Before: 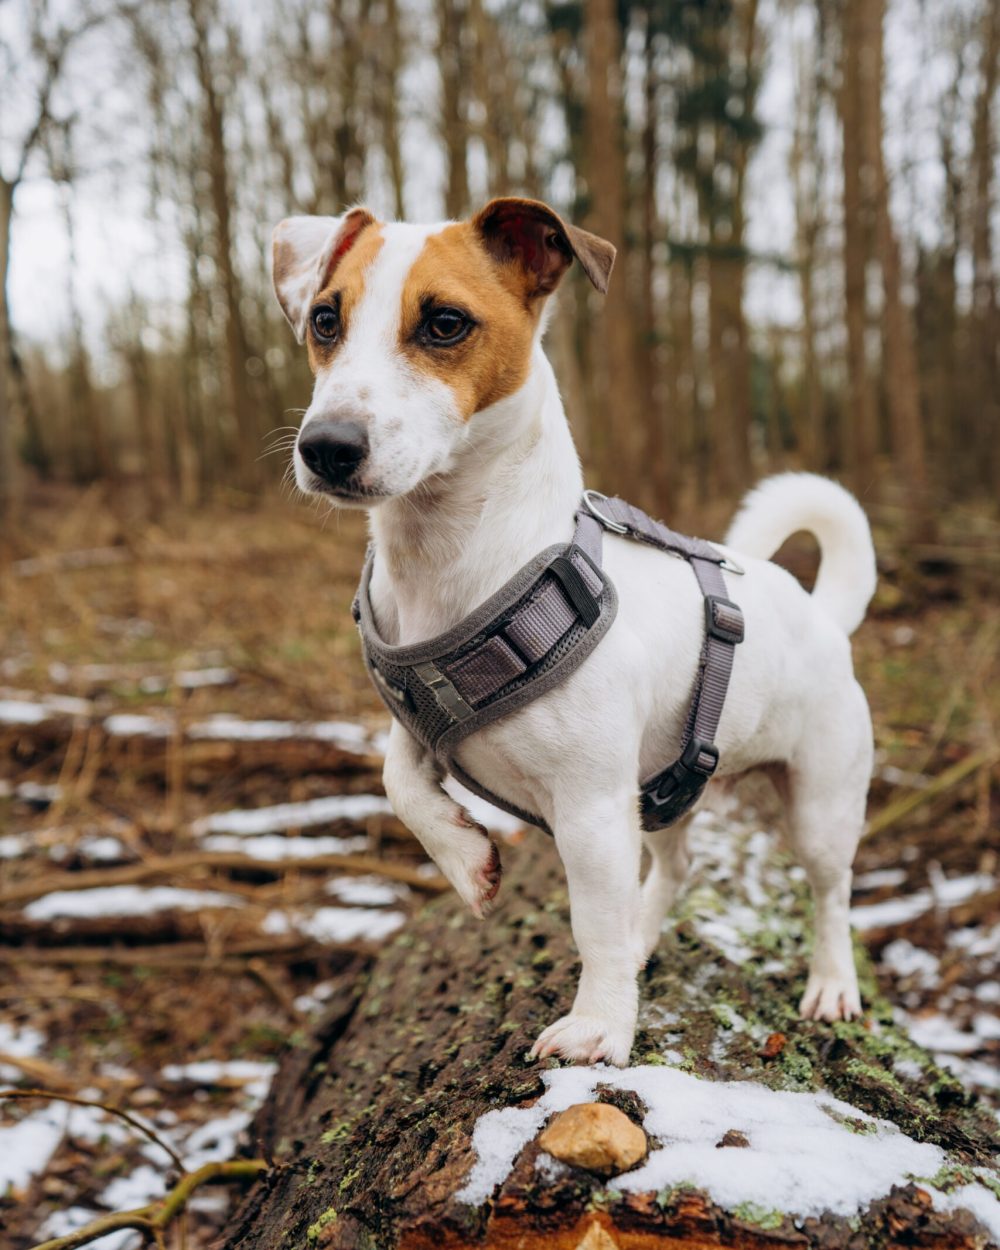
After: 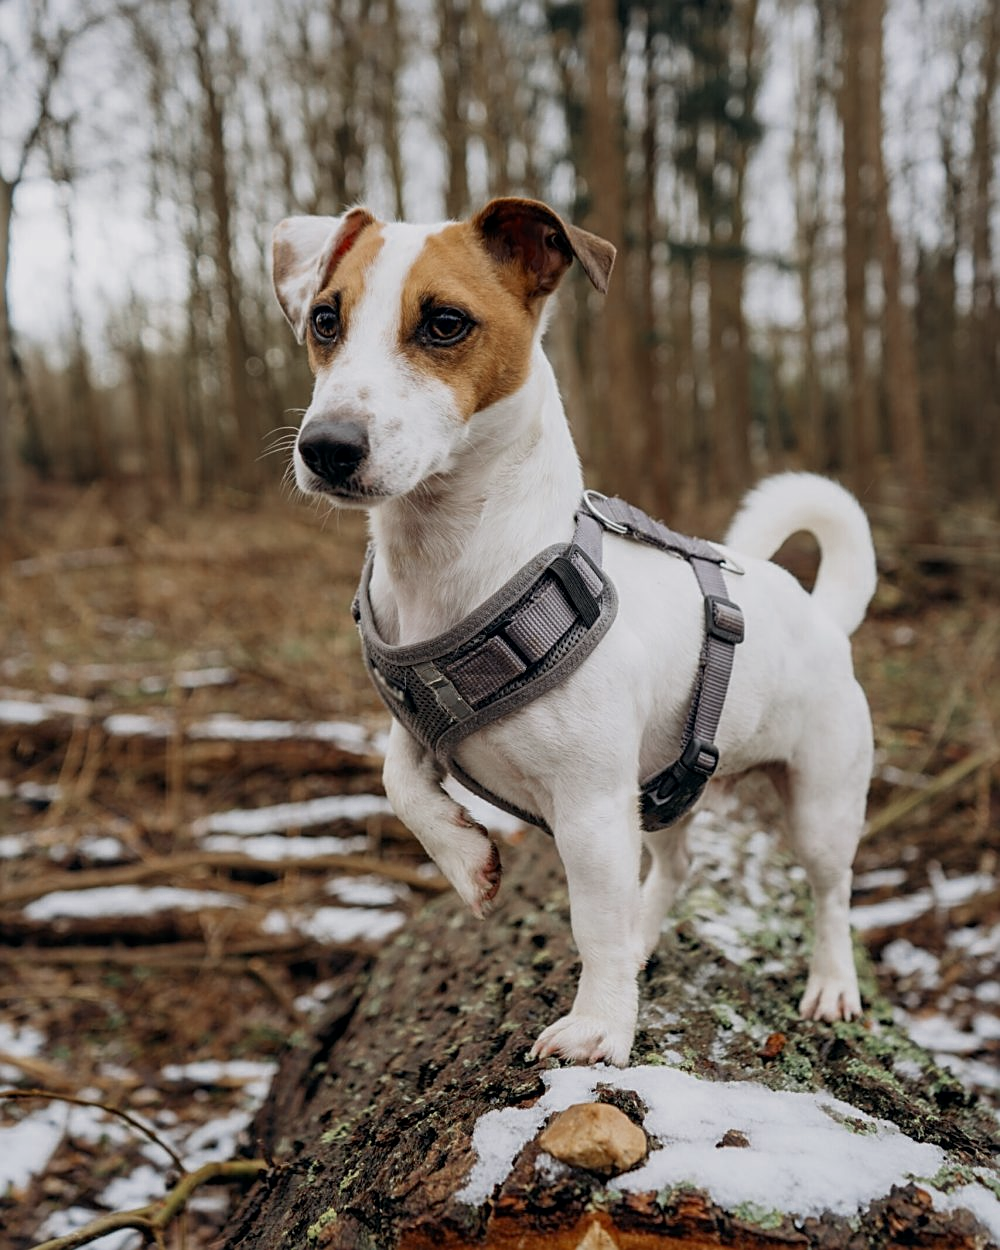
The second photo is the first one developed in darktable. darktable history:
exposure: black level correction 0.001, exposure -0.203 EV, compensate exposure bias true, compensate highlight preservation false
color zones: curves: ch0 [(0, 0.5) (0.125, 0.4) (0.25, 0.5) (0.375, 0.4) (0.5, 0.4) (0.625, 0.35) (0.75, 0.35) (0.875, 0.5)]; ch1 [(0, 0.35) (0.125, 0.45) (0.25, 0.35) (0.375, 0.35) (0.5, 0.35) (0.625, 0.35) (0.75, 0.45) (0.875, 0.35)]; ch2 [(0, 0.6) (0.125, 0.5) (0.25, 0.5) (0.375, 0.6) (0.5, 0.6) (0.625, 0.5) (0.75, 0.5) (0.875, 0.5)]
sharpen: on, module defaults
shadows and highlights: shadows 2.73, highlights -17.26, soften with gaussian
